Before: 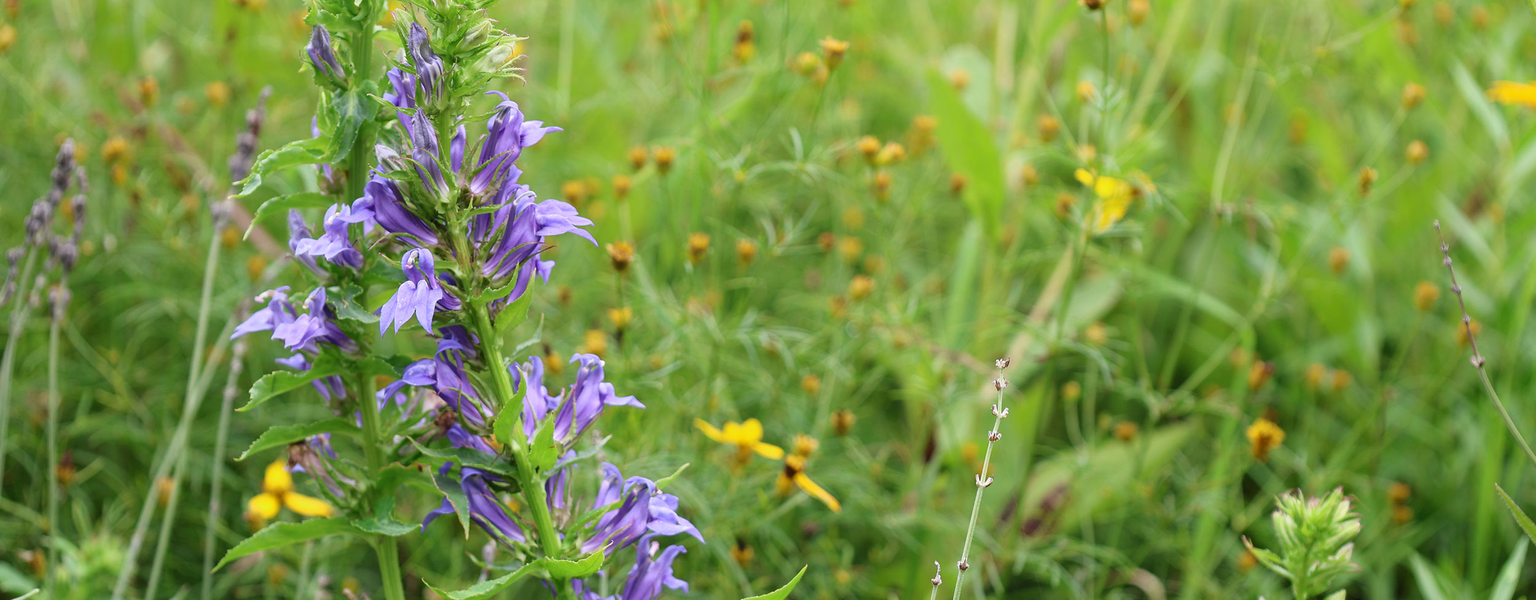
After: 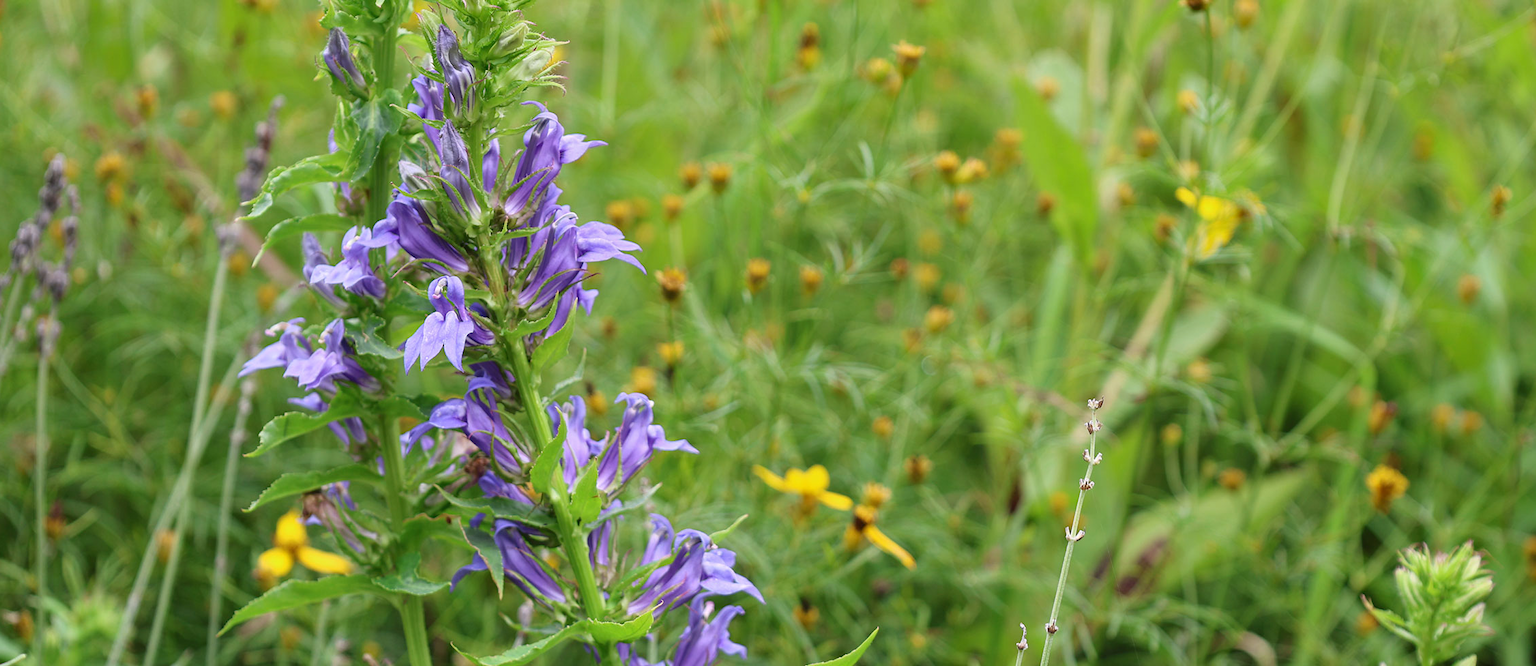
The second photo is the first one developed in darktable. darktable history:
shadows and highlights: highlights color adjustment 0%, low approximation 0.01, soften with gaussian
crop and rotate: left 1.088%, right 8.807%
